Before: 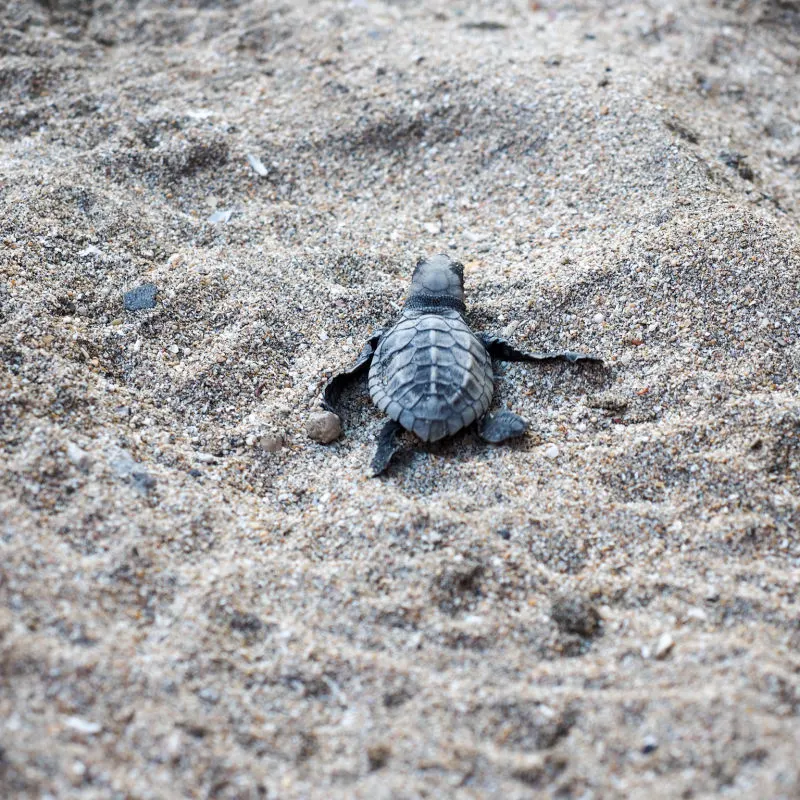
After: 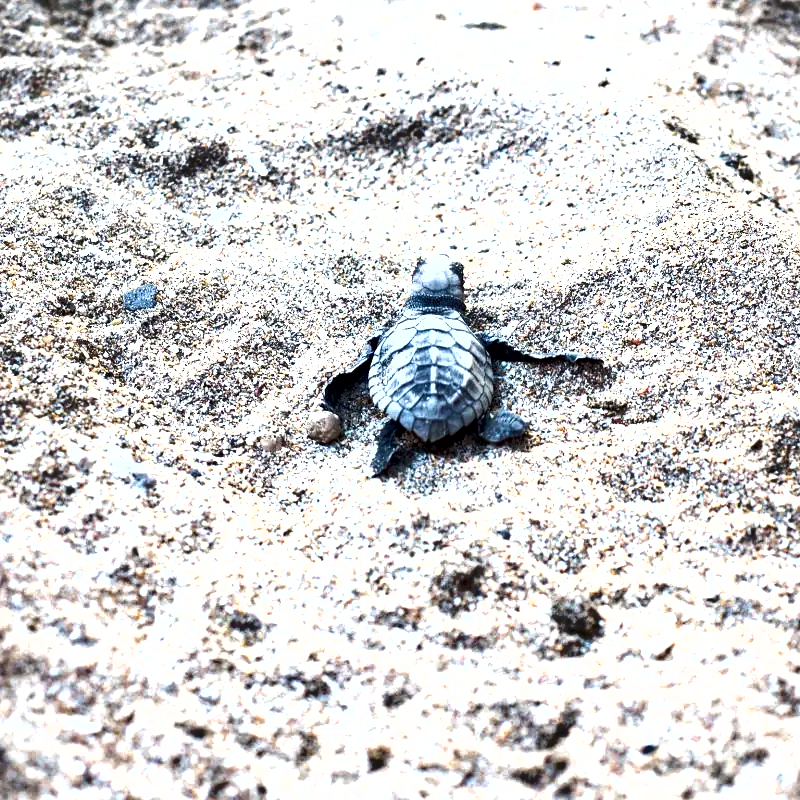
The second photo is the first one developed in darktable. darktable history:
shadows and highlights: low approximation 0.01, soften with gaussian
tone equalizer: -8 EV -0.388 EV, -7 EV -0.408 EV, -6 EV -0.339 EV, -5 EV -0.249 EV, -3 EV 0.245 EV, -2 EV 0.303 EV, -1 EV 0.382 EV, +0 EV 0.39 EV, edges refinement/feathering 500, mask exposure compensation -1.57 EV, preserve details no
exposure: black level correction 0.008, exposure 0.984 EV, compensate exposure bias true, compensate highlight preservation false
